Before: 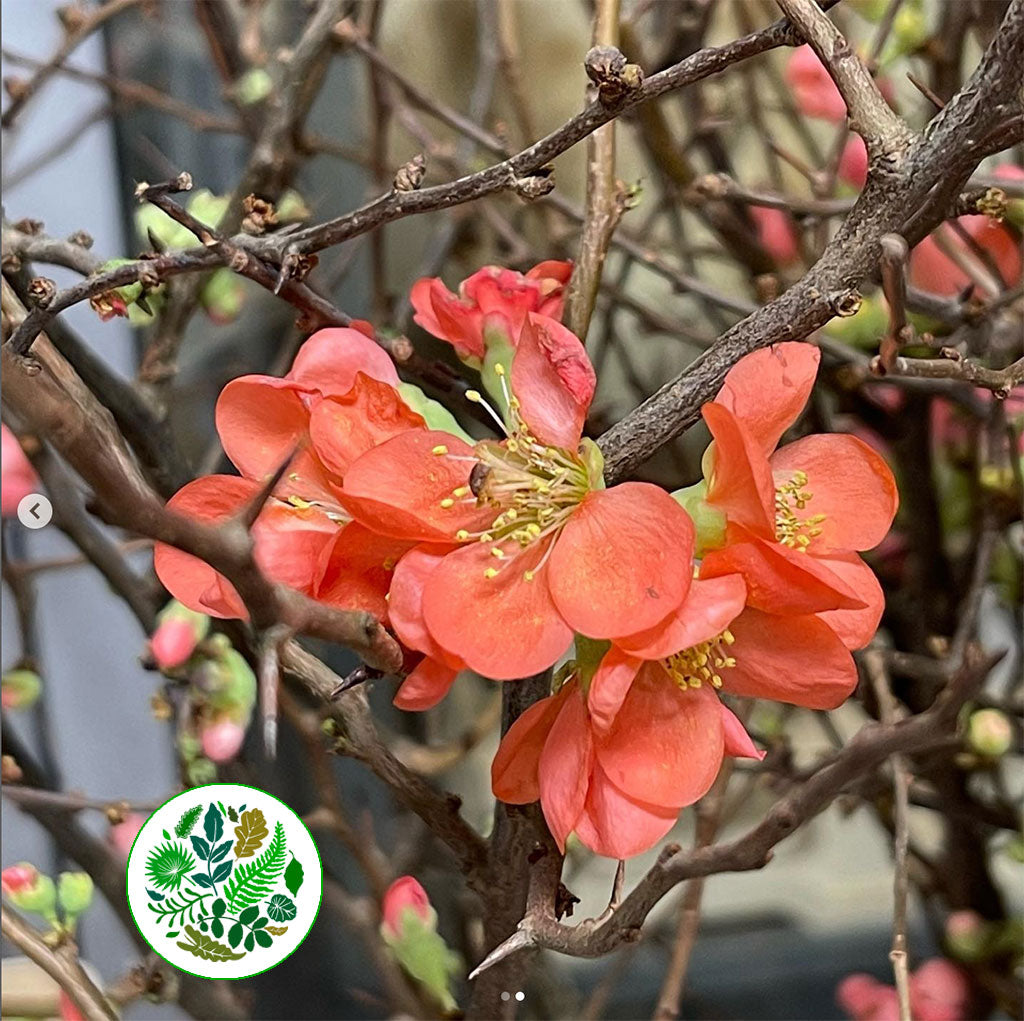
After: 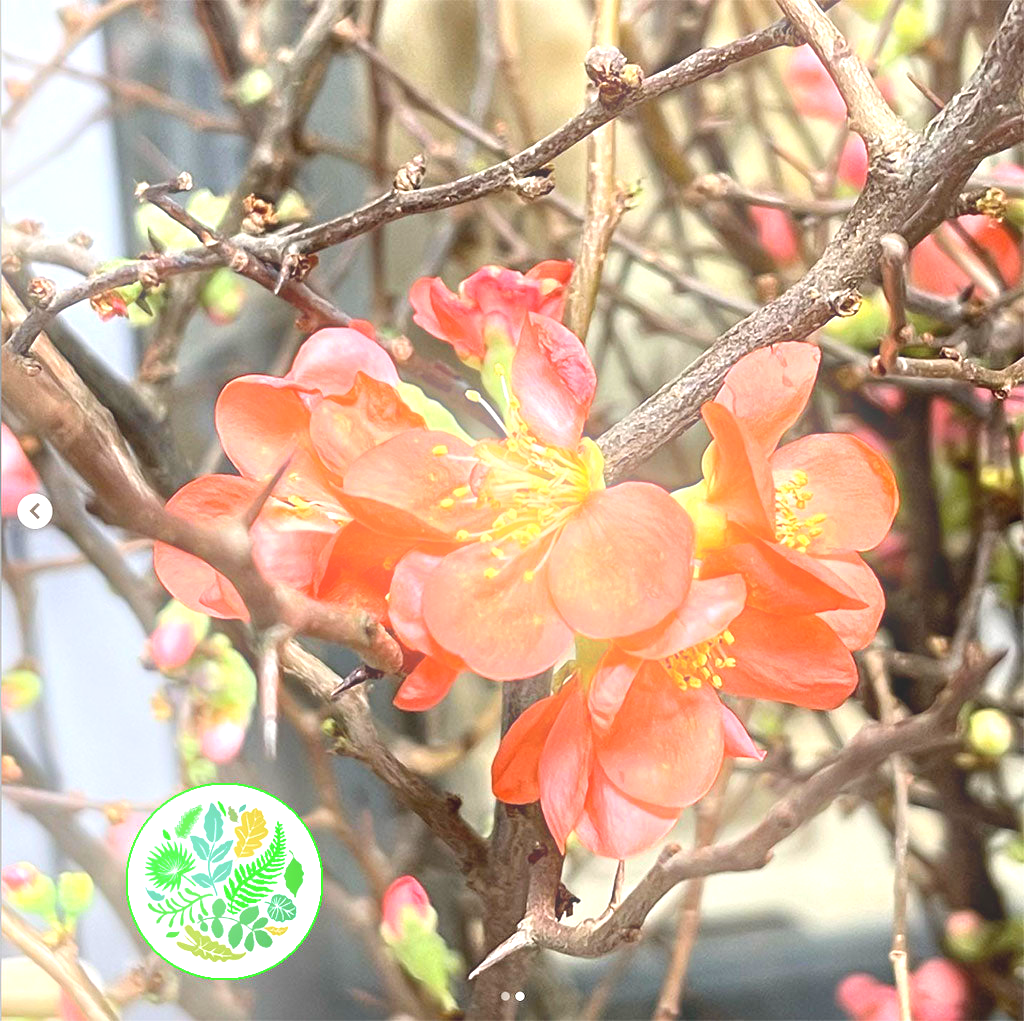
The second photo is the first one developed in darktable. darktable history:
exposure: black level correction 0, exposure 1.2 EV, compensate exposure bias true, compensate highlight preservation false
bloom: size 16%, threshold 98%, strength 20%
